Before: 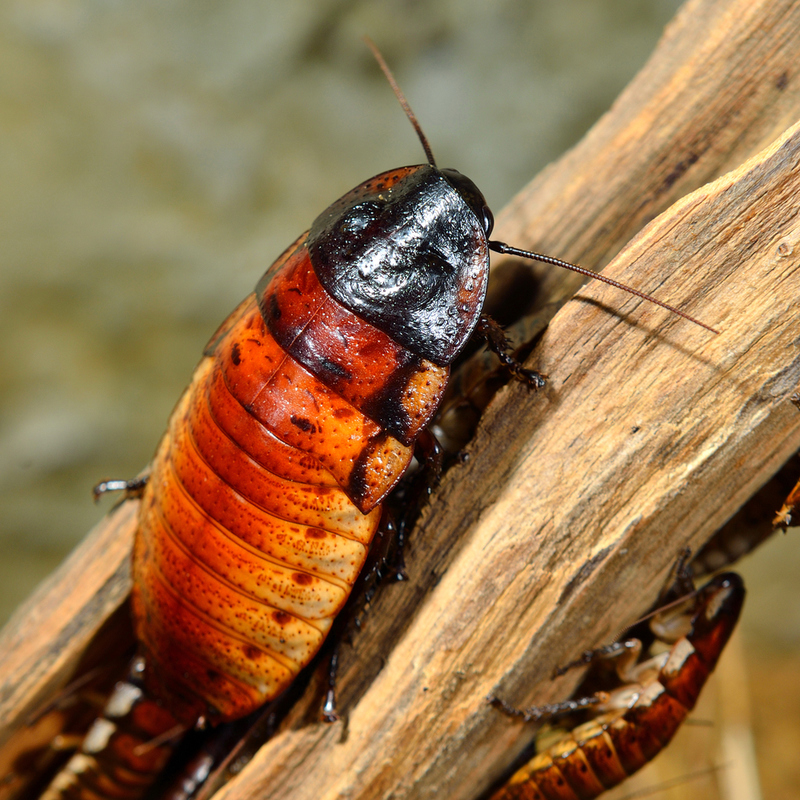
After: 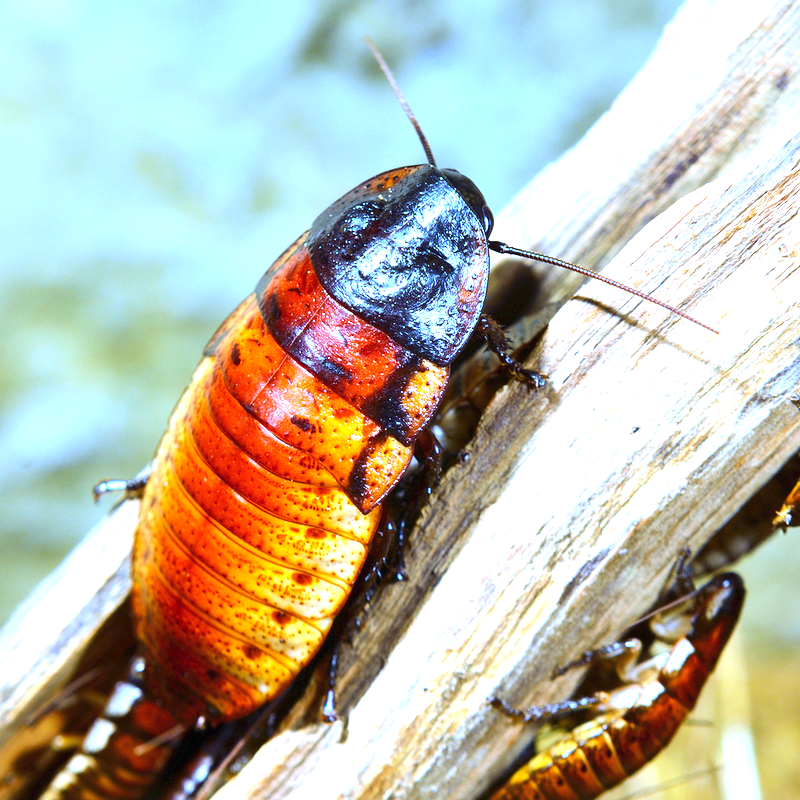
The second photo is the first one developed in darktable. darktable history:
white balance: red 0.766, blue 1.537
exposure: black level correction 0, exposure 1.7 EV, compensate exposure bias true, compensate highlight preservation false
contrast brightness saturation: contrast 0.1, brightness 0.03, saturation 0.09
